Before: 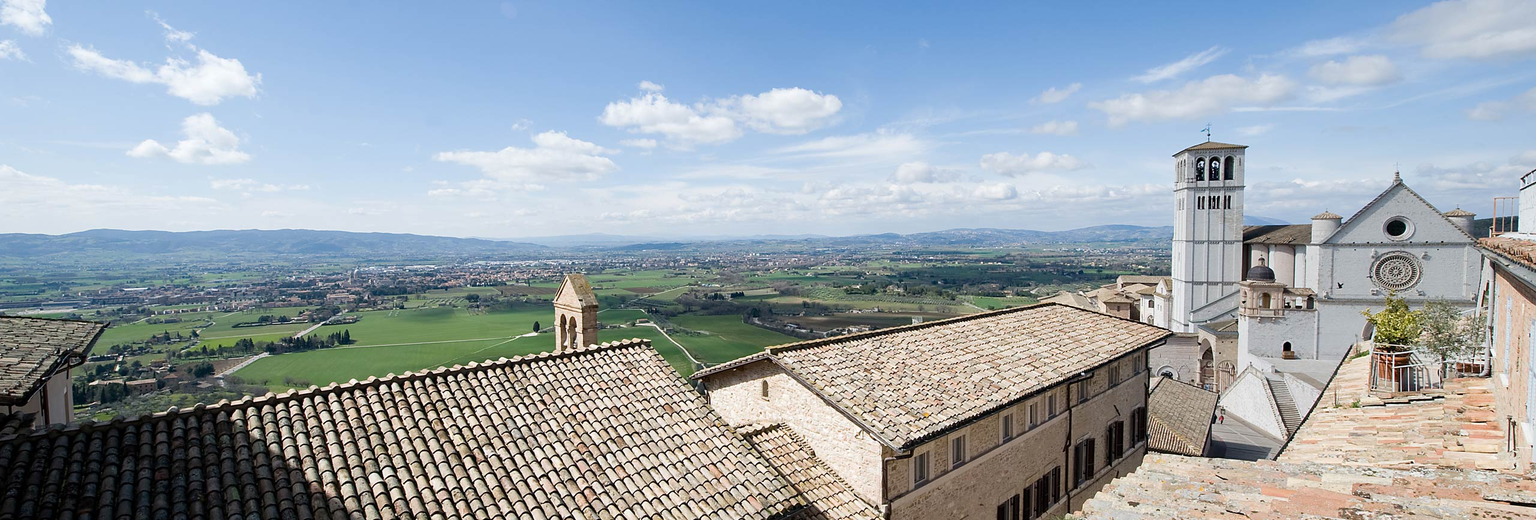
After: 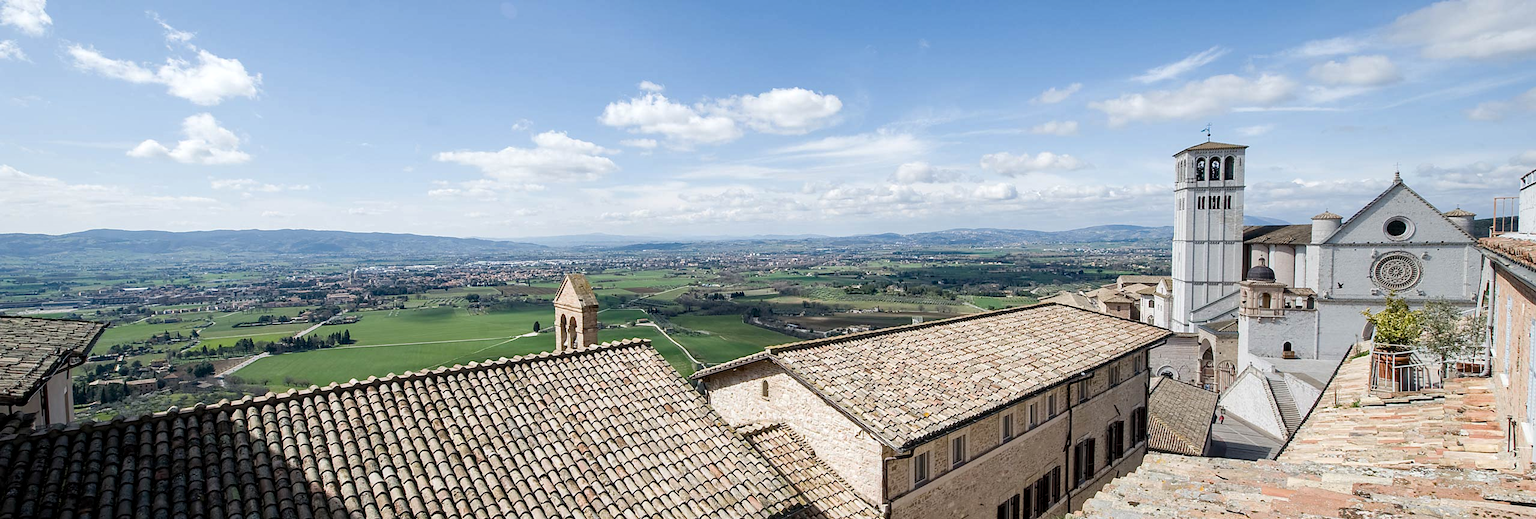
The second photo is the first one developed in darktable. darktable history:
local contrast: on, module defaults
exposure: exposure -0.01 EV, compensate highlight preservation false
